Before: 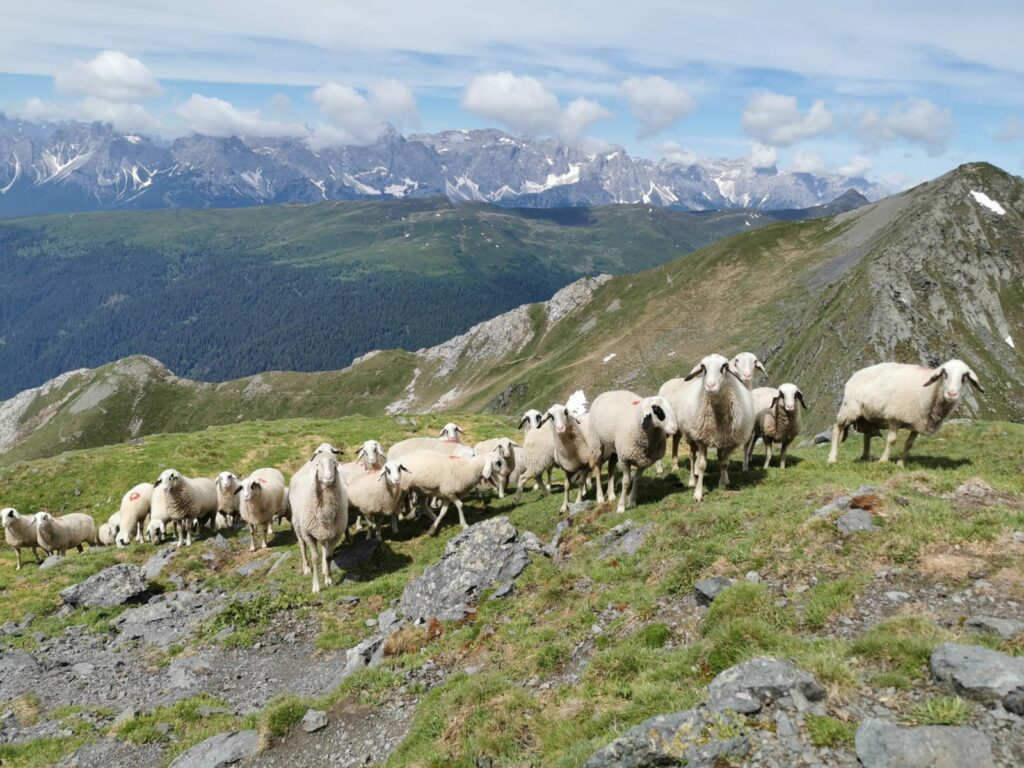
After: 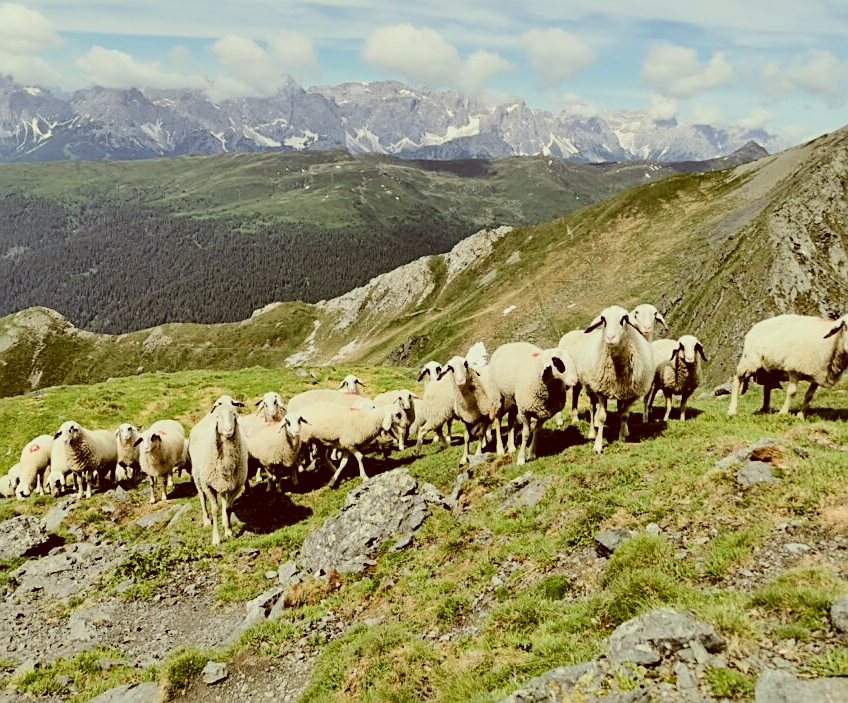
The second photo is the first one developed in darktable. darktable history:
tone equalizer: -8 EV -0.75 EV, -7 EV -0.7 EV, -6 EV -0.6 EV, -5 EV -0.4 EV, -3 EV 0.4 EV, -2 EV 0.6 EV, -1 EV 0.7 EV, +0 EV 0.75 EV, edges refinement/feathering 500, mask exposure compensation -1.57 EV, preserve details no
sharpen: on, module defaults
filmic rgb: black relative exposure -7.15 EV, white relative exposure 5.36 EV, hardness 3.02, color science v6 (2022)
shadows and highlights: shadows -10, white point adjustment 1.5, highlights 10
crop: left 9.807%, top 6.259%, right 7.334%, bottom 2.177%
color correction: highlights a* -5.3, highlights b* 9.8, shadows a* 9.8, shadows b* 24.26
